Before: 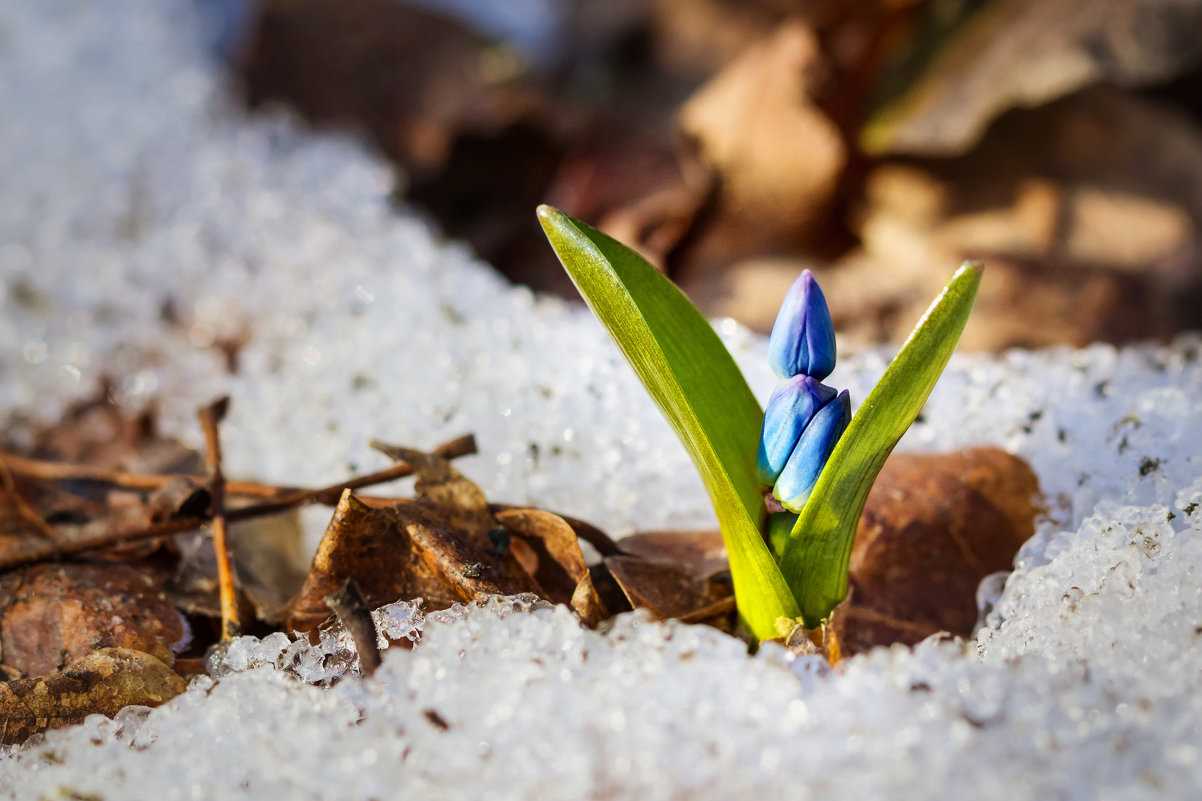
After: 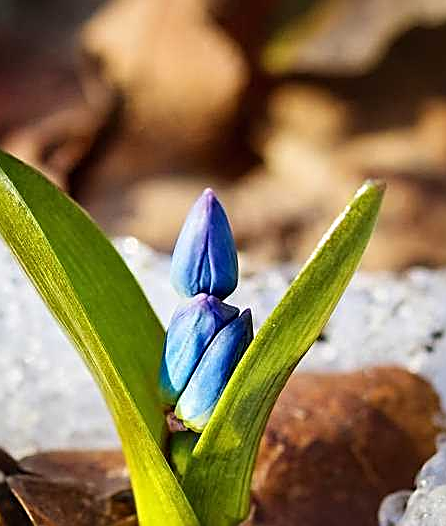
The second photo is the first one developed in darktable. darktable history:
crop and rotate: left 49.772%, top 10.141%, right 13.069%, bottom 24.184%
sharpen: amount 0.893
